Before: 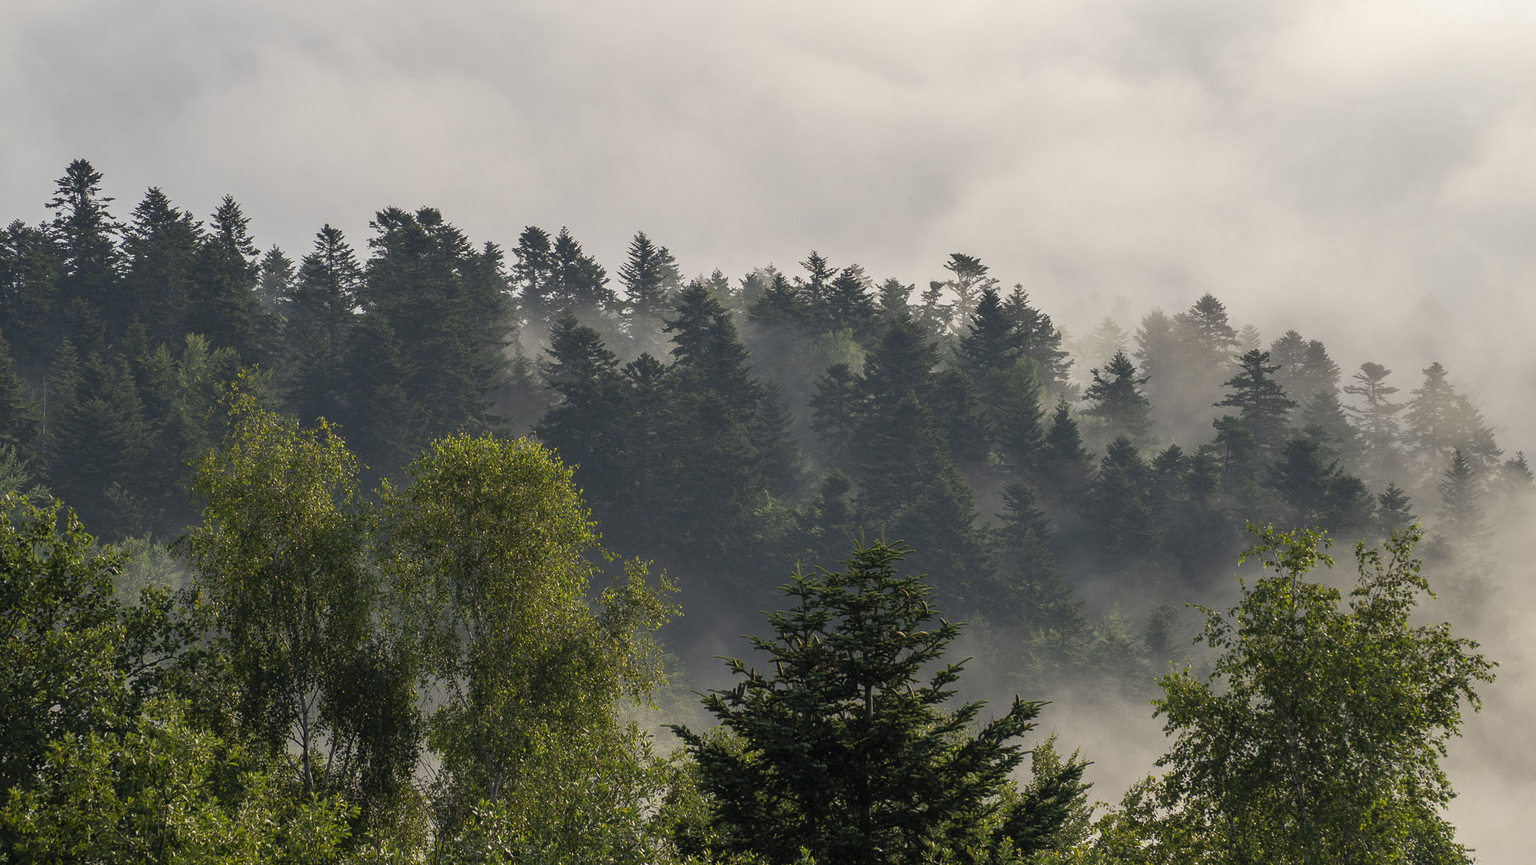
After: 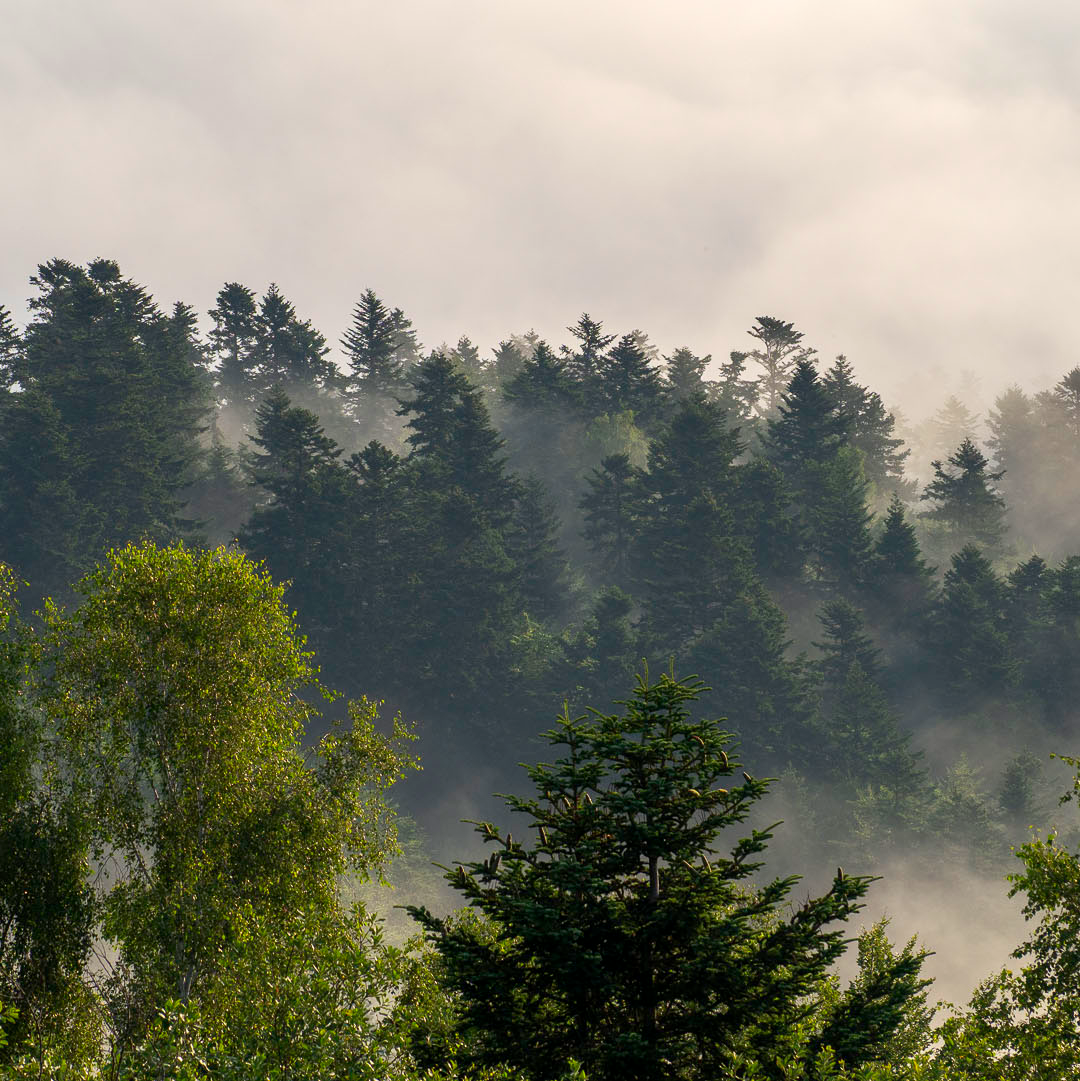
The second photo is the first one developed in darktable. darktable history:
exposure: black level correction 0.001, exposure 0.191 EV, compensate highlight preservation false
crop and rotate: left 22.516%, right 21.234%
contrast brightness saturation: contrast 0.09, saturation 0.28
